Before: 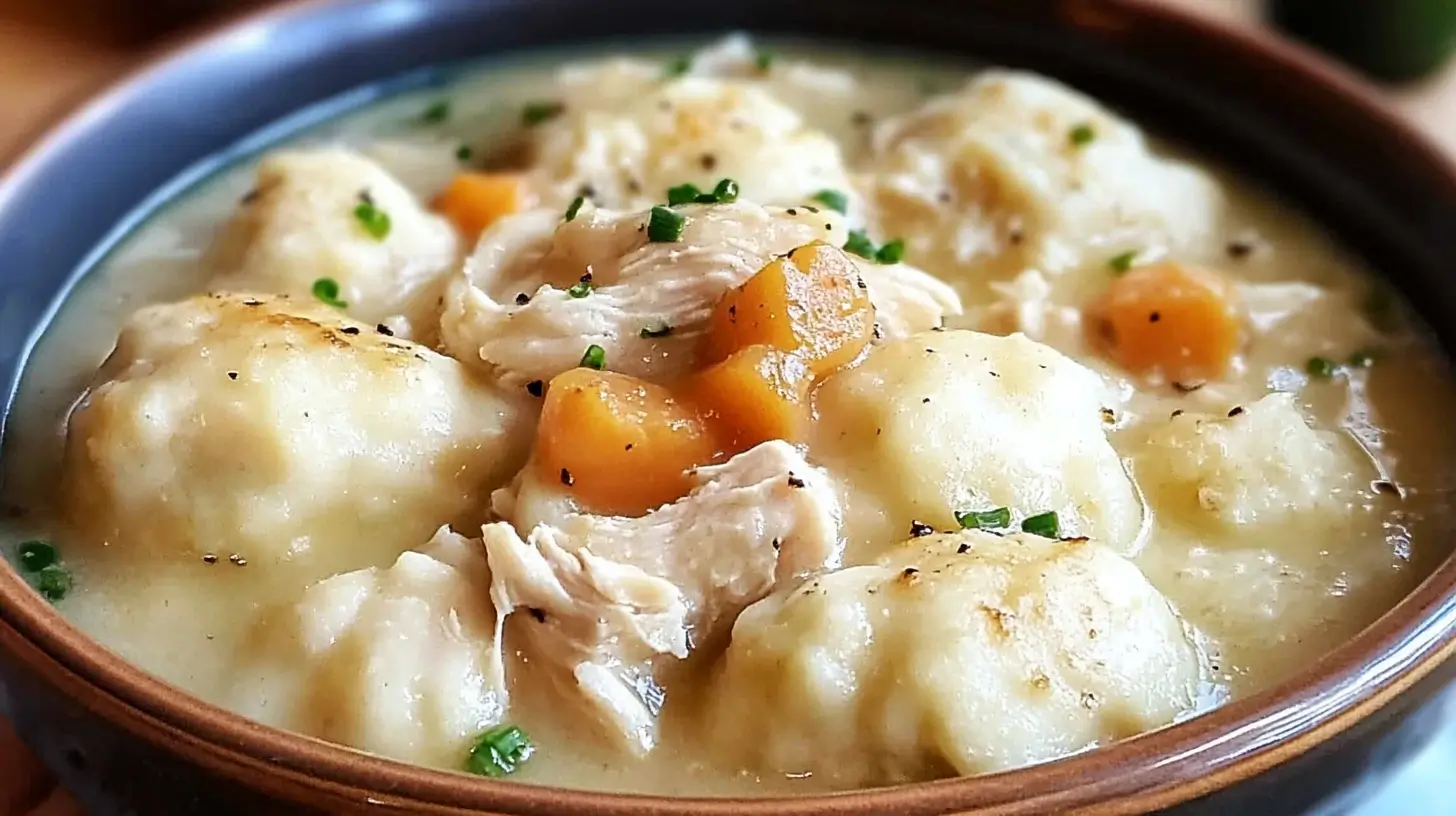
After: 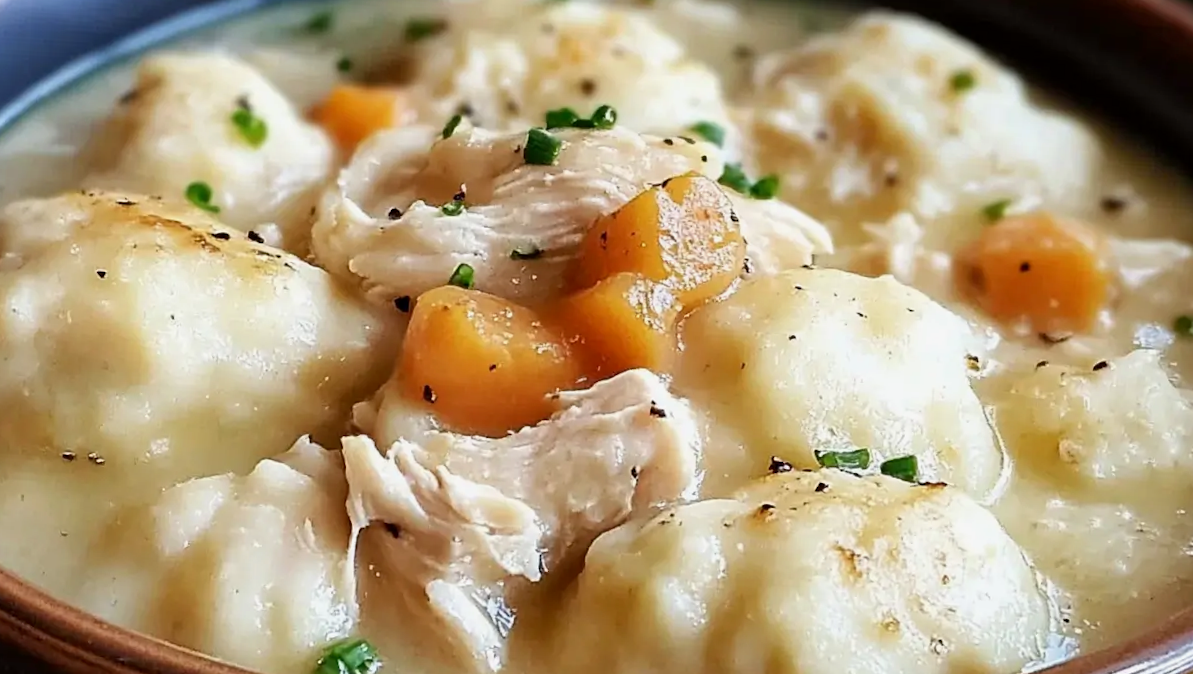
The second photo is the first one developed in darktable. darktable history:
crop and rotate: angle -3.18°, left 5.25%, top 5.169%, right 4.792%, bottom 4.137%
exposure: black level correction 0.001, exposure -0.123 EV, compensate highlight preservation false
